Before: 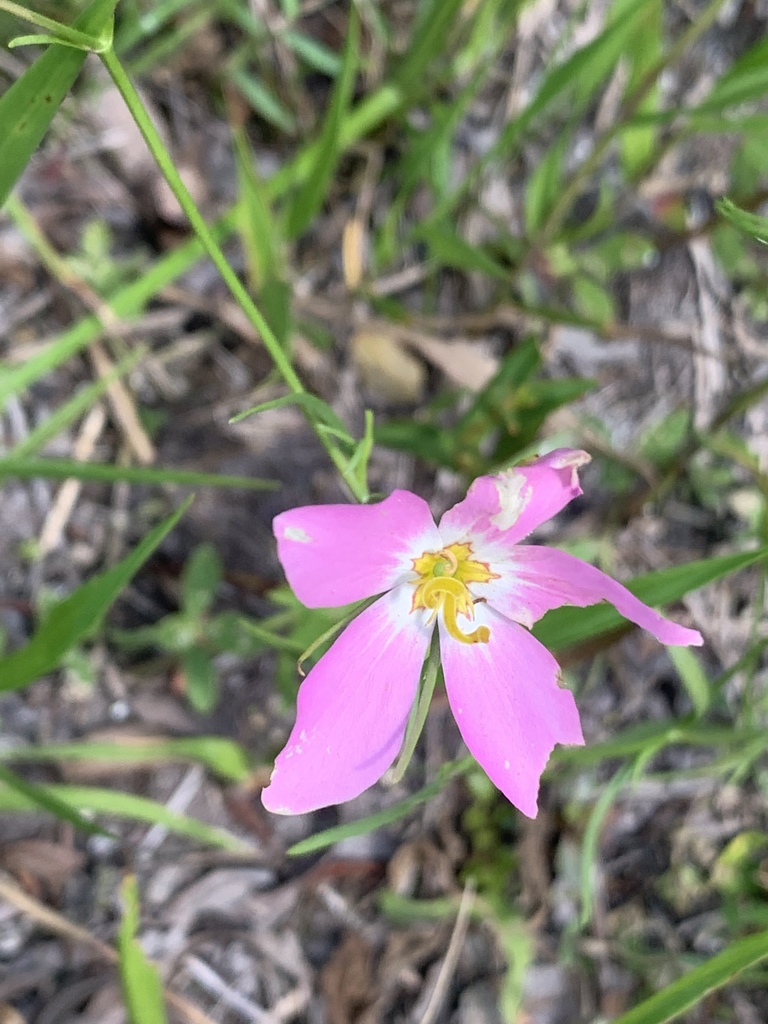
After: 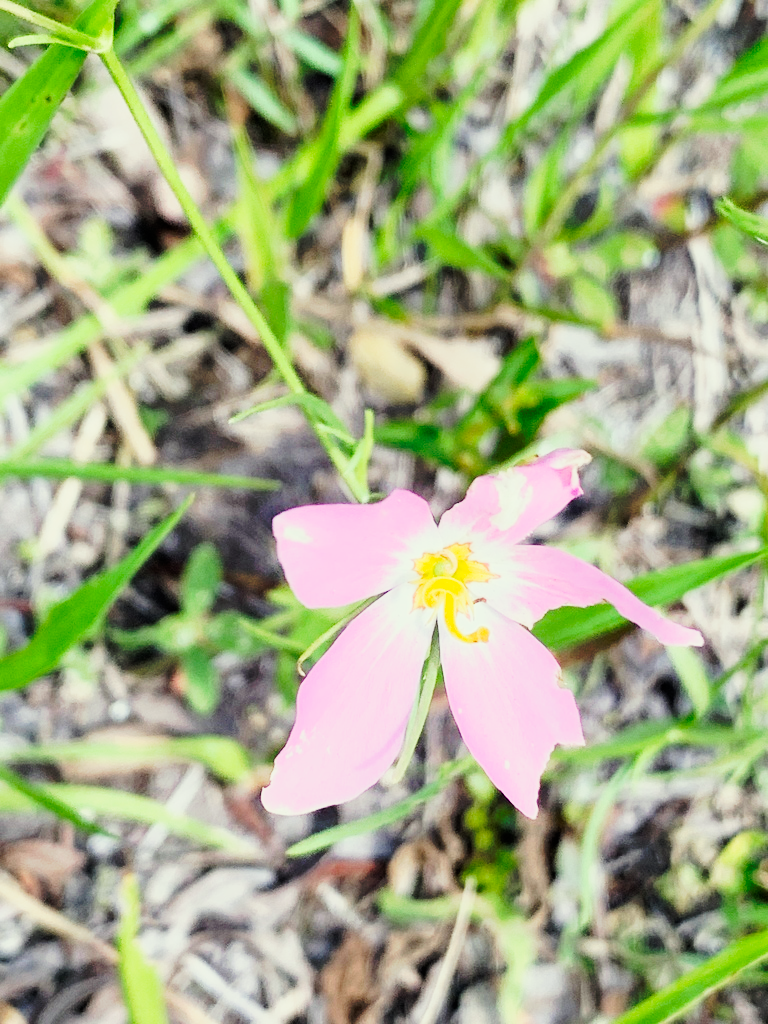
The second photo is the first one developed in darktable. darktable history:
color correction: highlights a* -4.45, highlights b* 6.95
tone curve: curves: ch0 [(0, 0) (0.003, 0.003) (0.011, 0.013) (0.025, 0.029) (0.044, 0.052) (0.069, 0.082) (0.1, 0.118) (0.136, 0.161) (0.177, 0.21) (0.224, 0.27) (0.277, 0.38) (0.335, 0.49) (0.399, 0.594) (0.468, 0.692) (0.543, 0.794) (0.623, 0.857) (0.709, 0.919) (0.801, 0.955) (0.898, 0.978) (1, 1)], preserve colors none
filmic rgb: black relative exposure -7.65 EV, white relative exposure 4.56 EV, hardness 3.61
